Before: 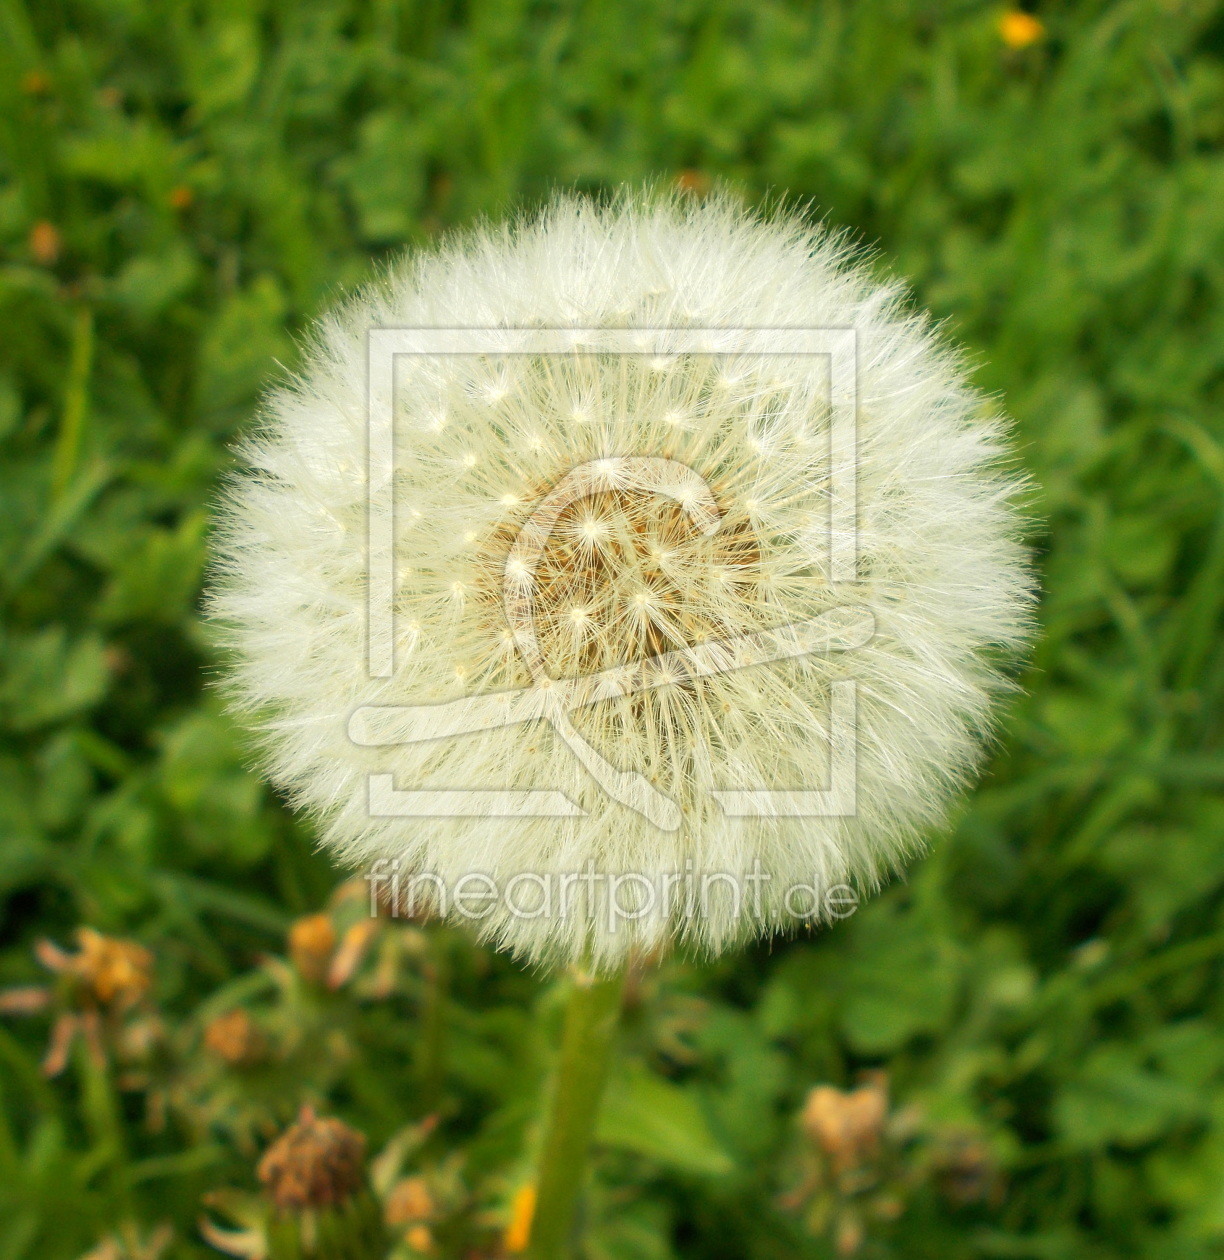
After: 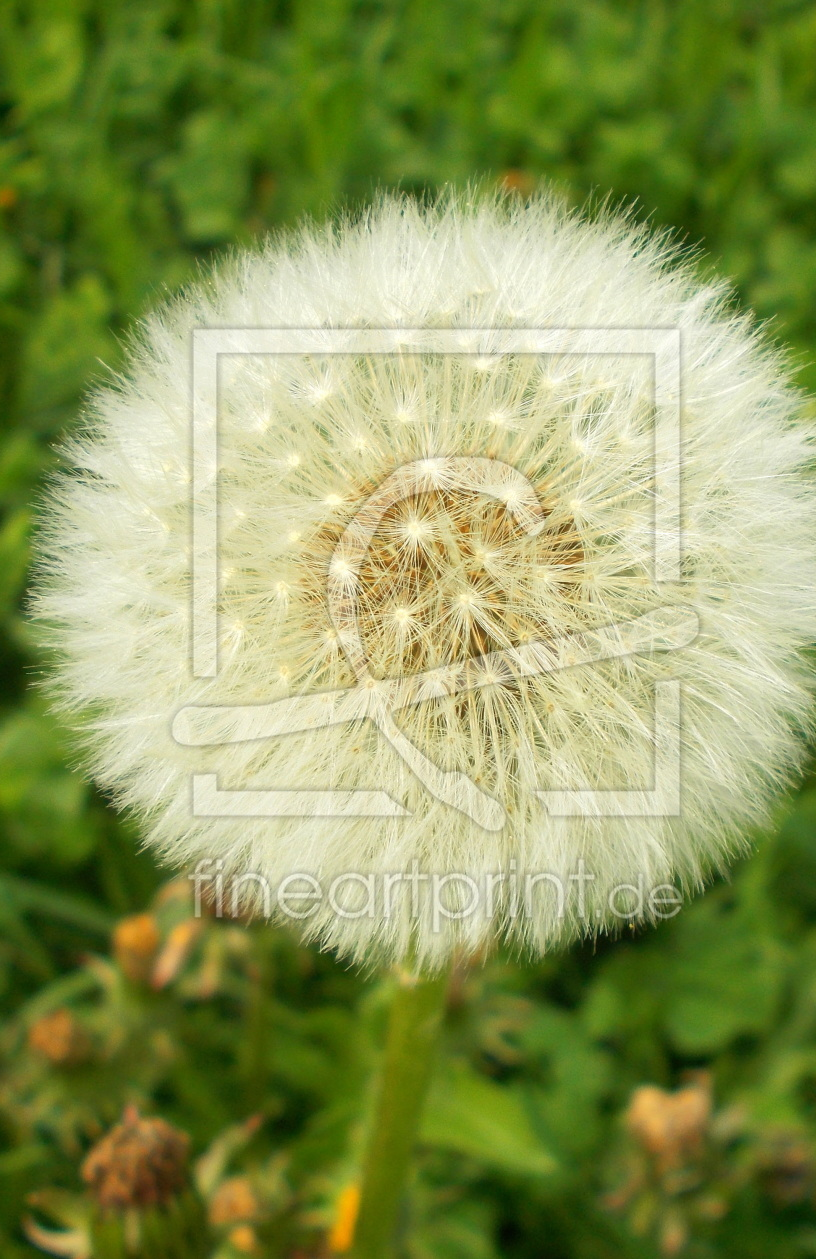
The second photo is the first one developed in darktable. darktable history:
crop and rotate: left 14.38%, right 18.938%
